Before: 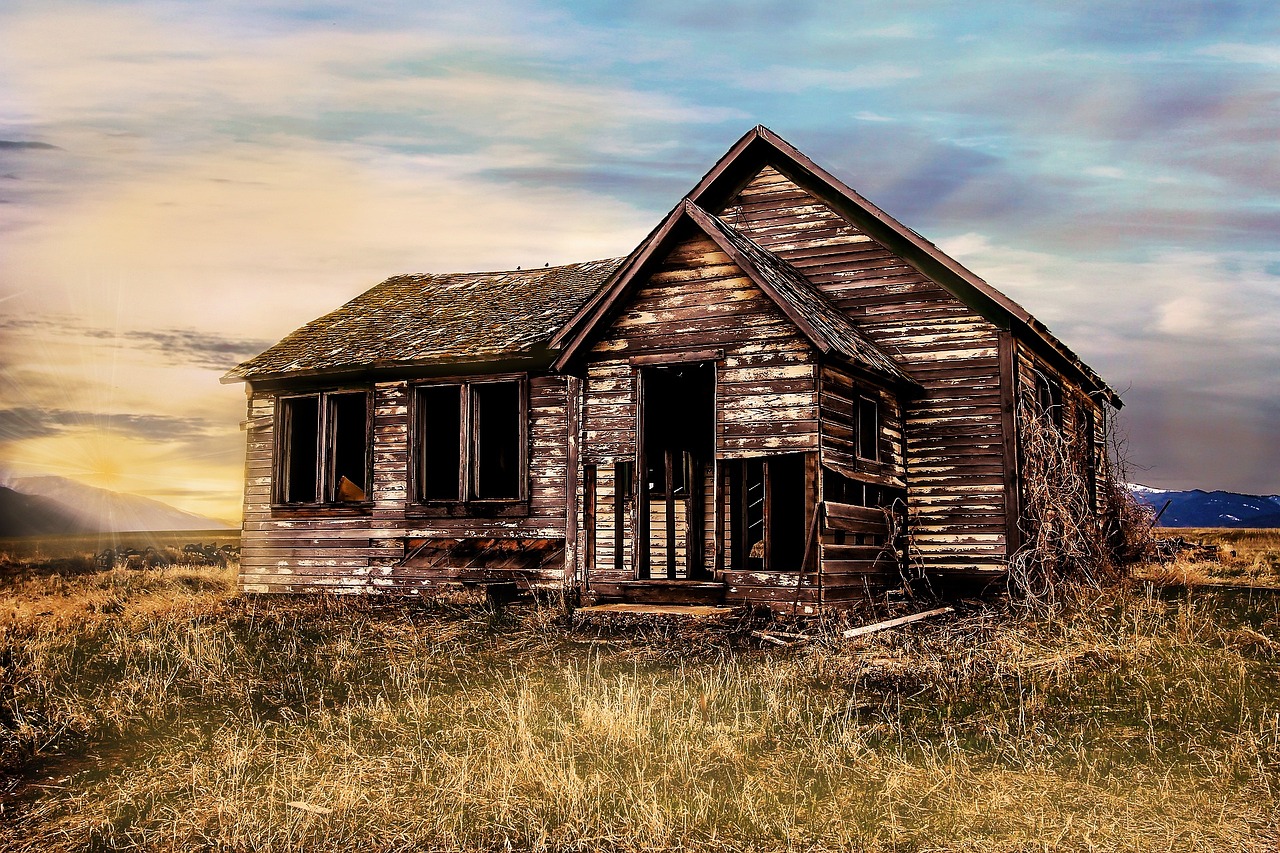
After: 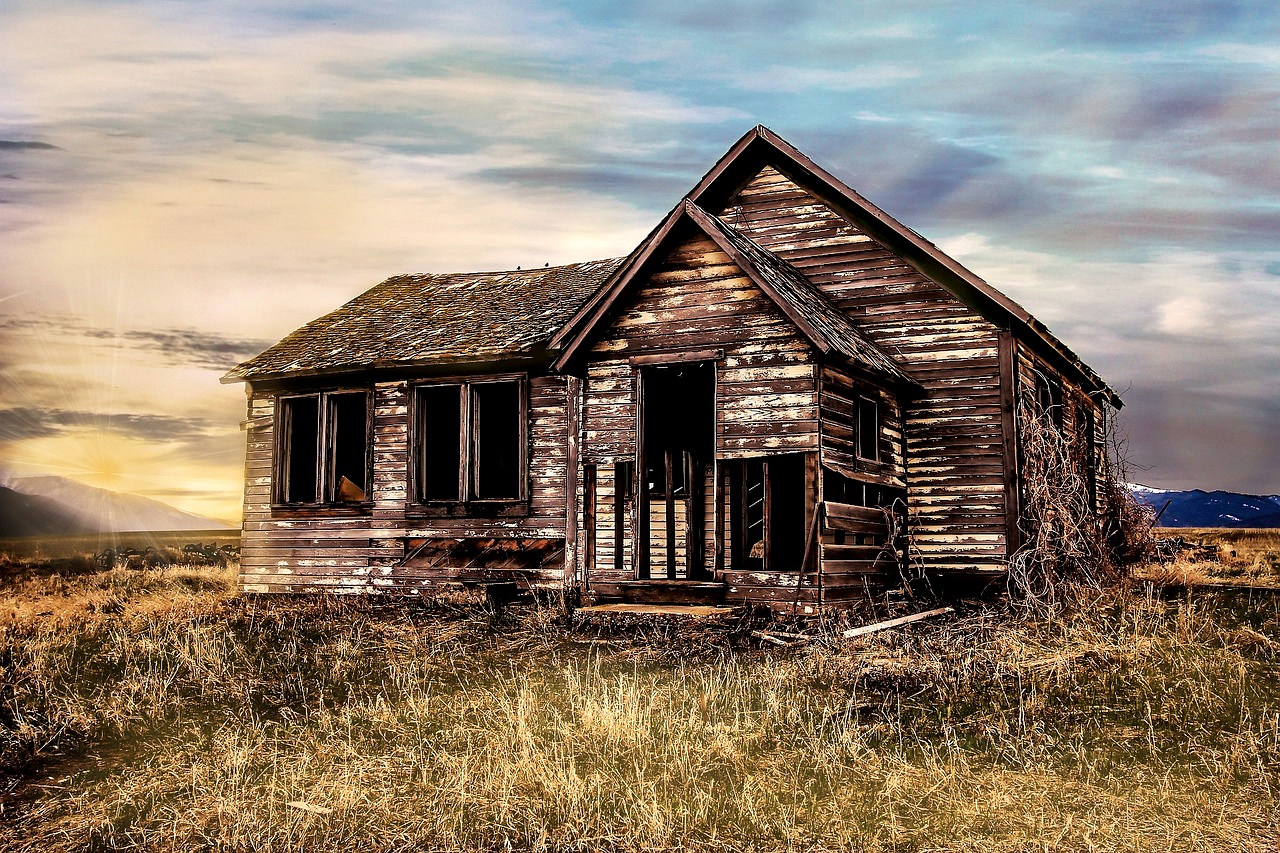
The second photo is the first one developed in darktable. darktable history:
local contrast: mode bilateral grid, contrast 25, coarseness 47, detail 151%, midtone range 0.2
rotate and perspective: automatic cropping original format, crop left 0, crop top 0
contrast brightness saturation: saturation -0.05
